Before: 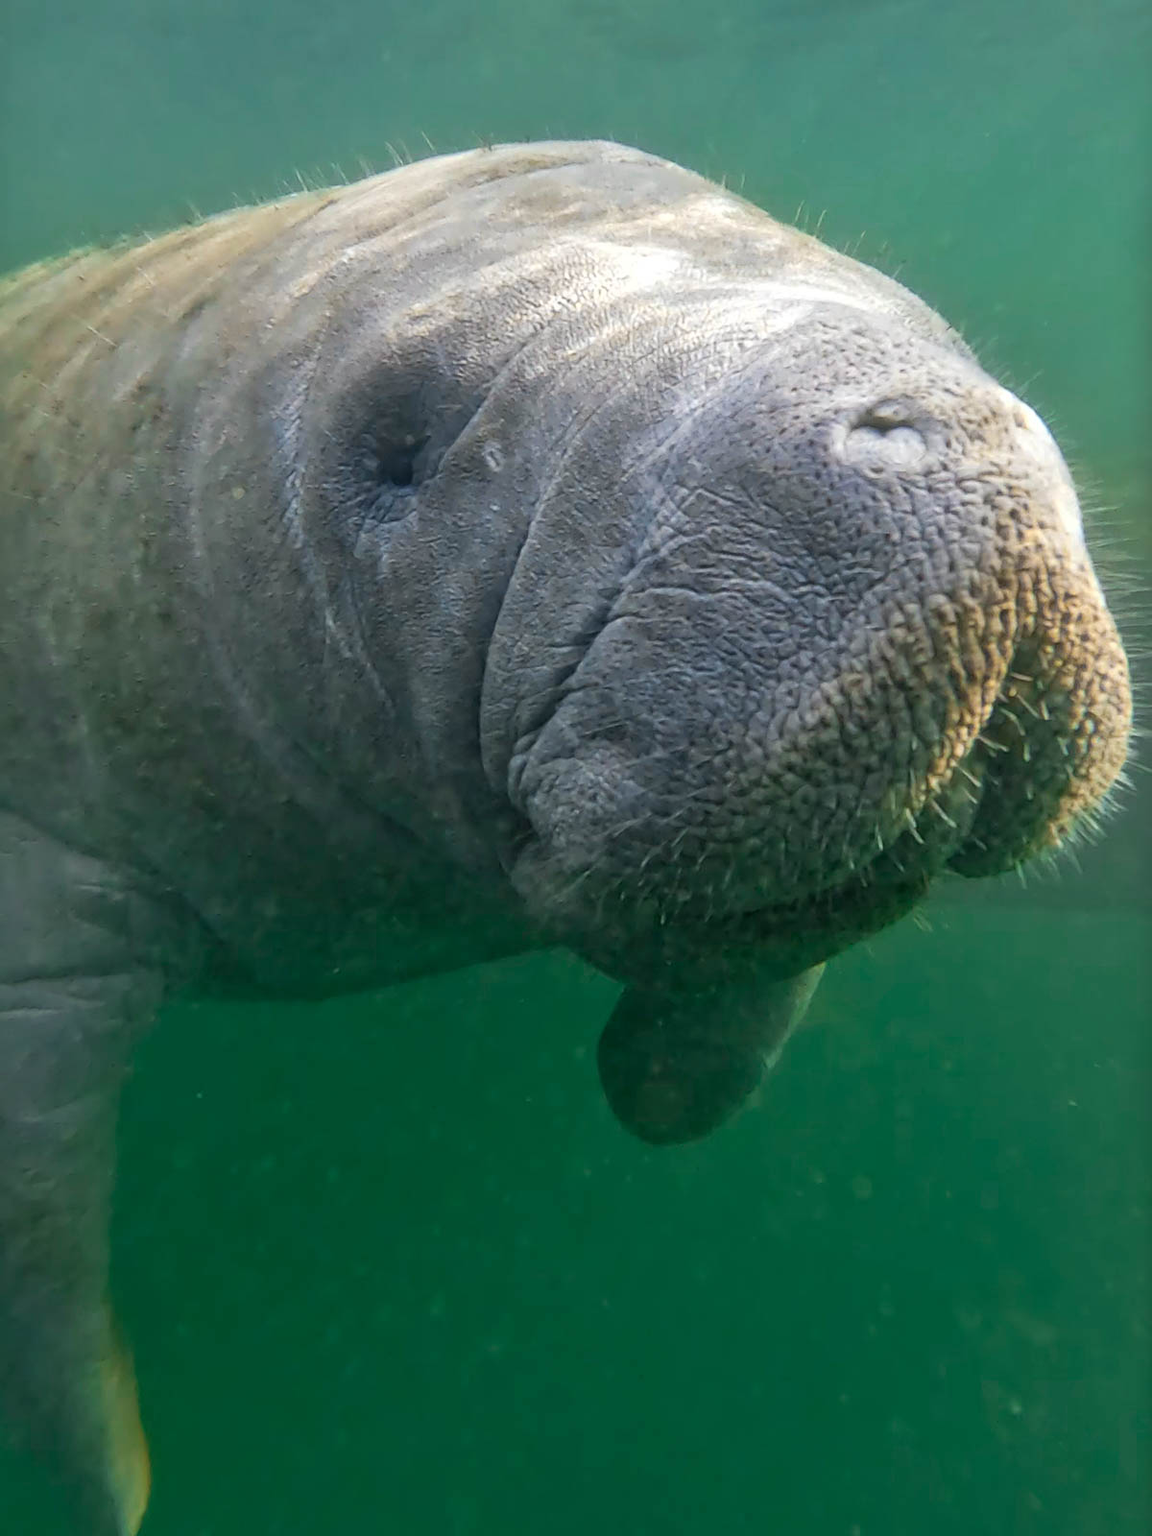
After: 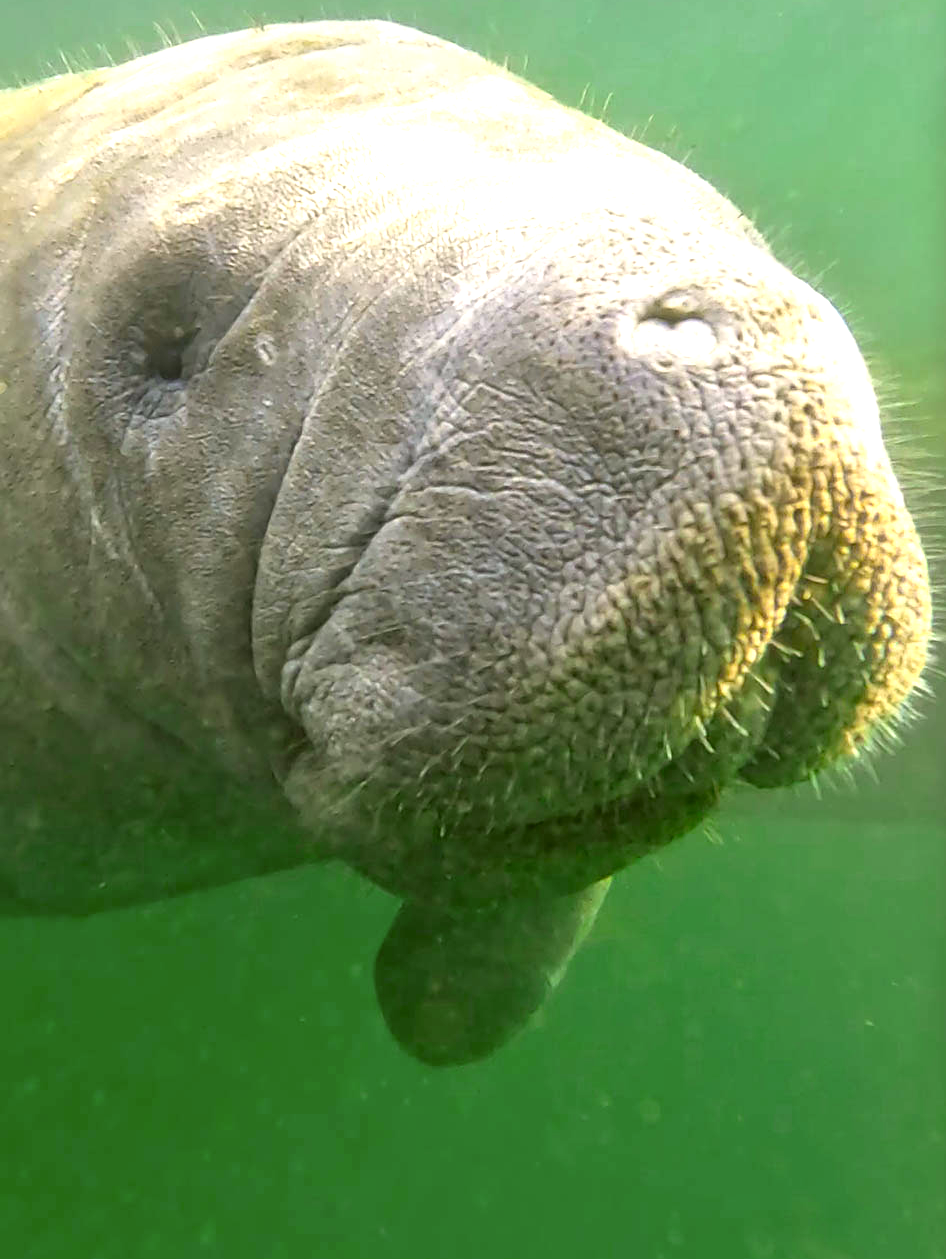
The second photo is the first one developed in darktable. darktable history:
exposure: black level correction 0, exposure 1.015 EV, compensate exposure bias true, compensate highlight preservation false
white balance: red 0.967, blue 1.119, emerald 0.756
color correction: highlights a* 0.162, highlights b* 29.53, shadows a* -0.162, shadows b* 21.09
crop and rotate: left 20.74%, top 7.912%, right 0.375%, bottom 13.378%
